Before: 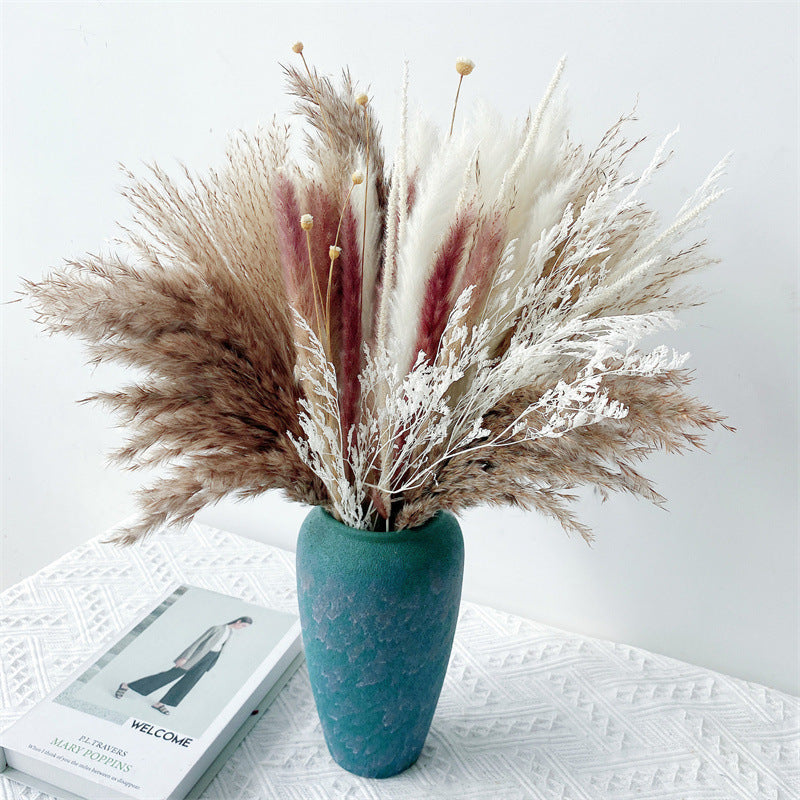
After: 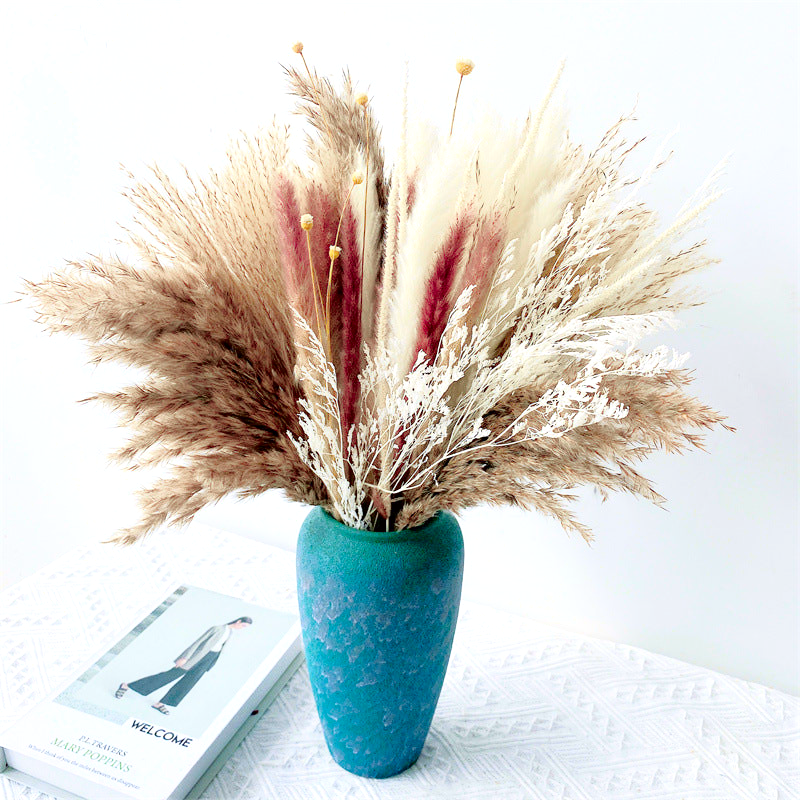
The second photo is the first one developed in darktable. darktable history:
shadows and highlights: shadows -12.48, white point adjustment 3.86, highlights 27.75
tone equalizer: smoothing diameter 24.78%, edges refinement/feathering 7.31, preserve details guided filter
contrast brightness saturation: contrast 0.027, brightness 0.057, saturation 0.124
tone curve: curves: ch0 [(0.024, 0) (0.075, 0.034) (0.145, 0.098) (0.257, 0.259) (0.408, 0.45) (0.611, 0.64) (0.81, 0.857) (1, 1)]; ch1 [(0, 0) (0.287, 0.198) (0.501, 0.506) (0.56, 0.57) (0.712, 0.777) (0.976, 0.992)]; ch2 [(0, 0) (0.5, 0.5) (0.523, 0.552) (0.59, 0.603) (0.681, 0.754) (1, 1)], color space Lab, independent channels, preserve colors none
